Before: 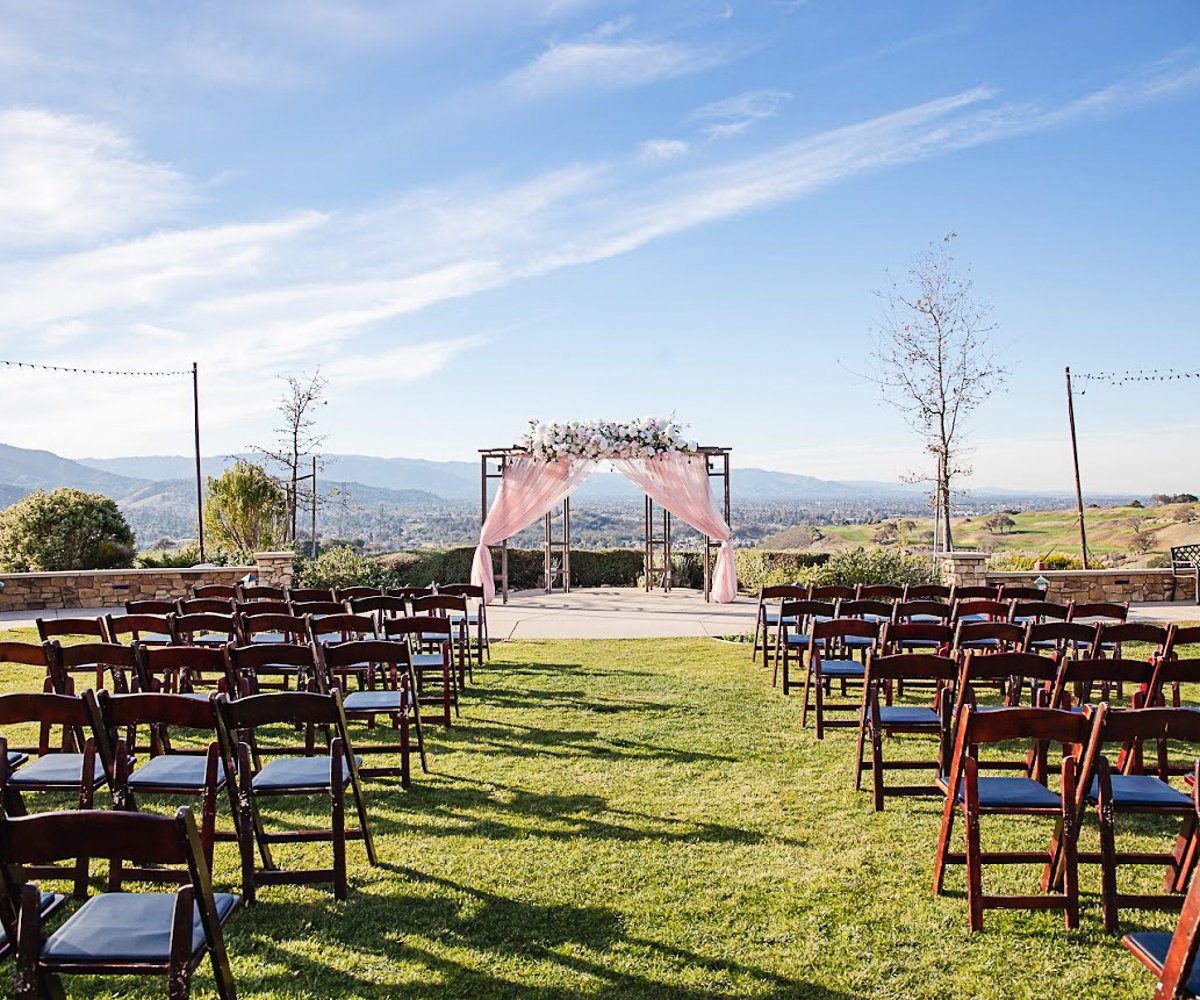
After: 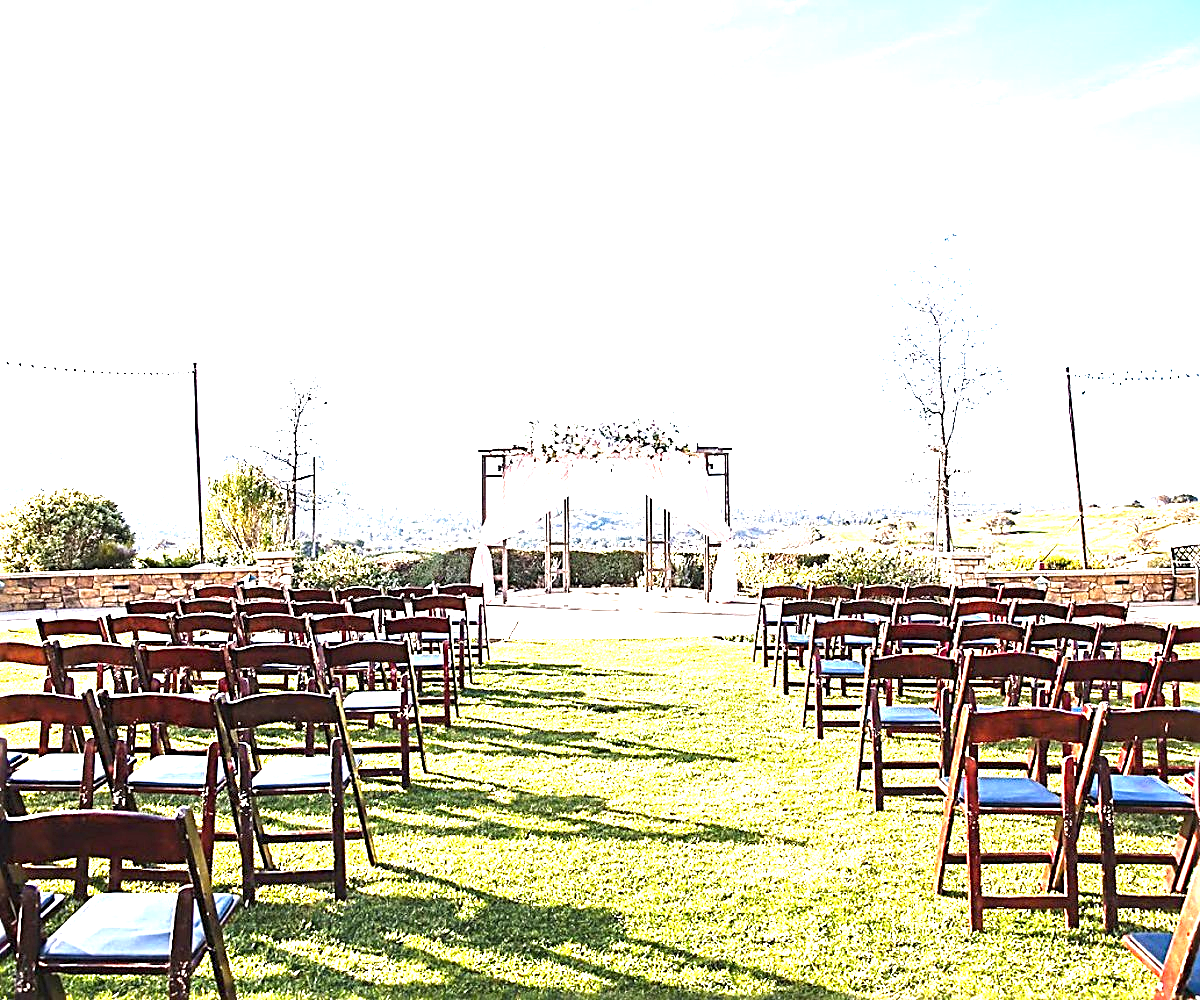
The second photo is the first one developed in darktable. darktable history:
sharpen: radius 2.583, amount 0.684
exposure: exposure 2.236 EV, compensate highlight preservation false
